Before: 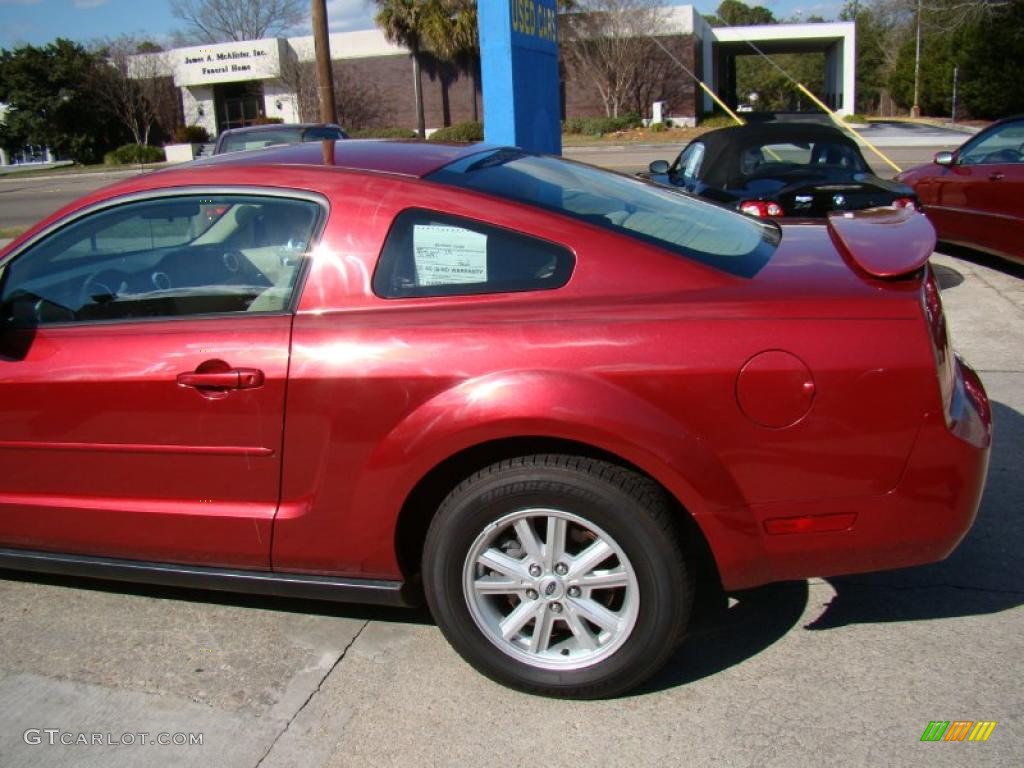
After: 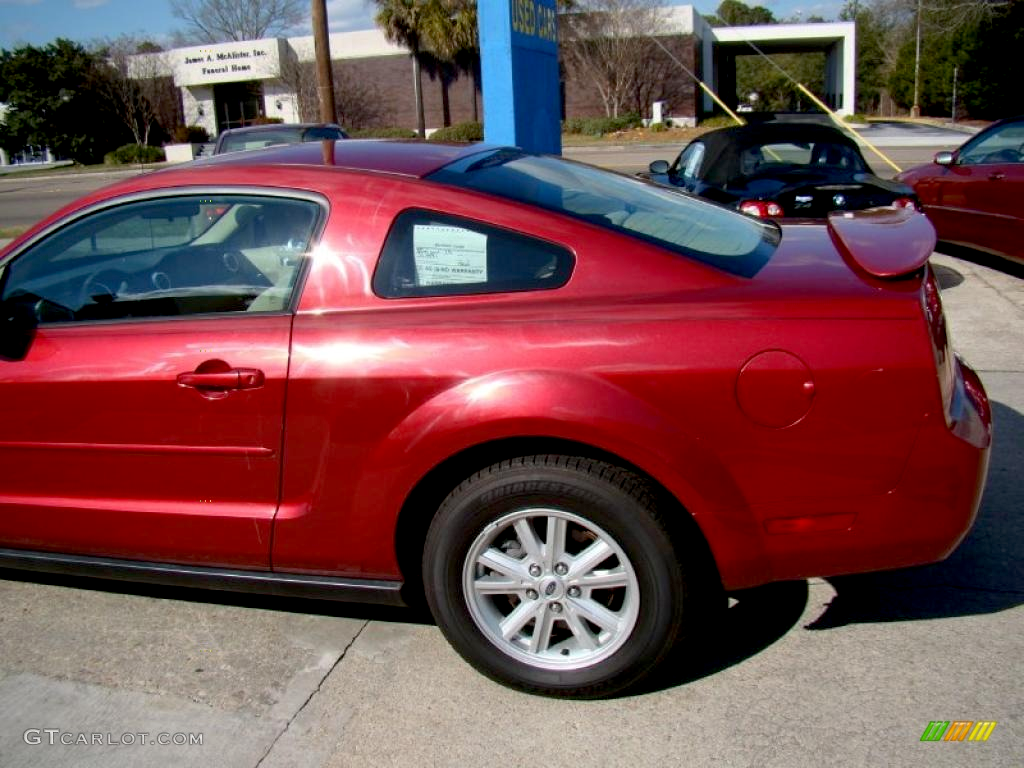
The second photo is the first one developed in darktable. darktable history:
exposure: black level correction 0.01, exposure 0.009 EV, compensate highlight preservation false
